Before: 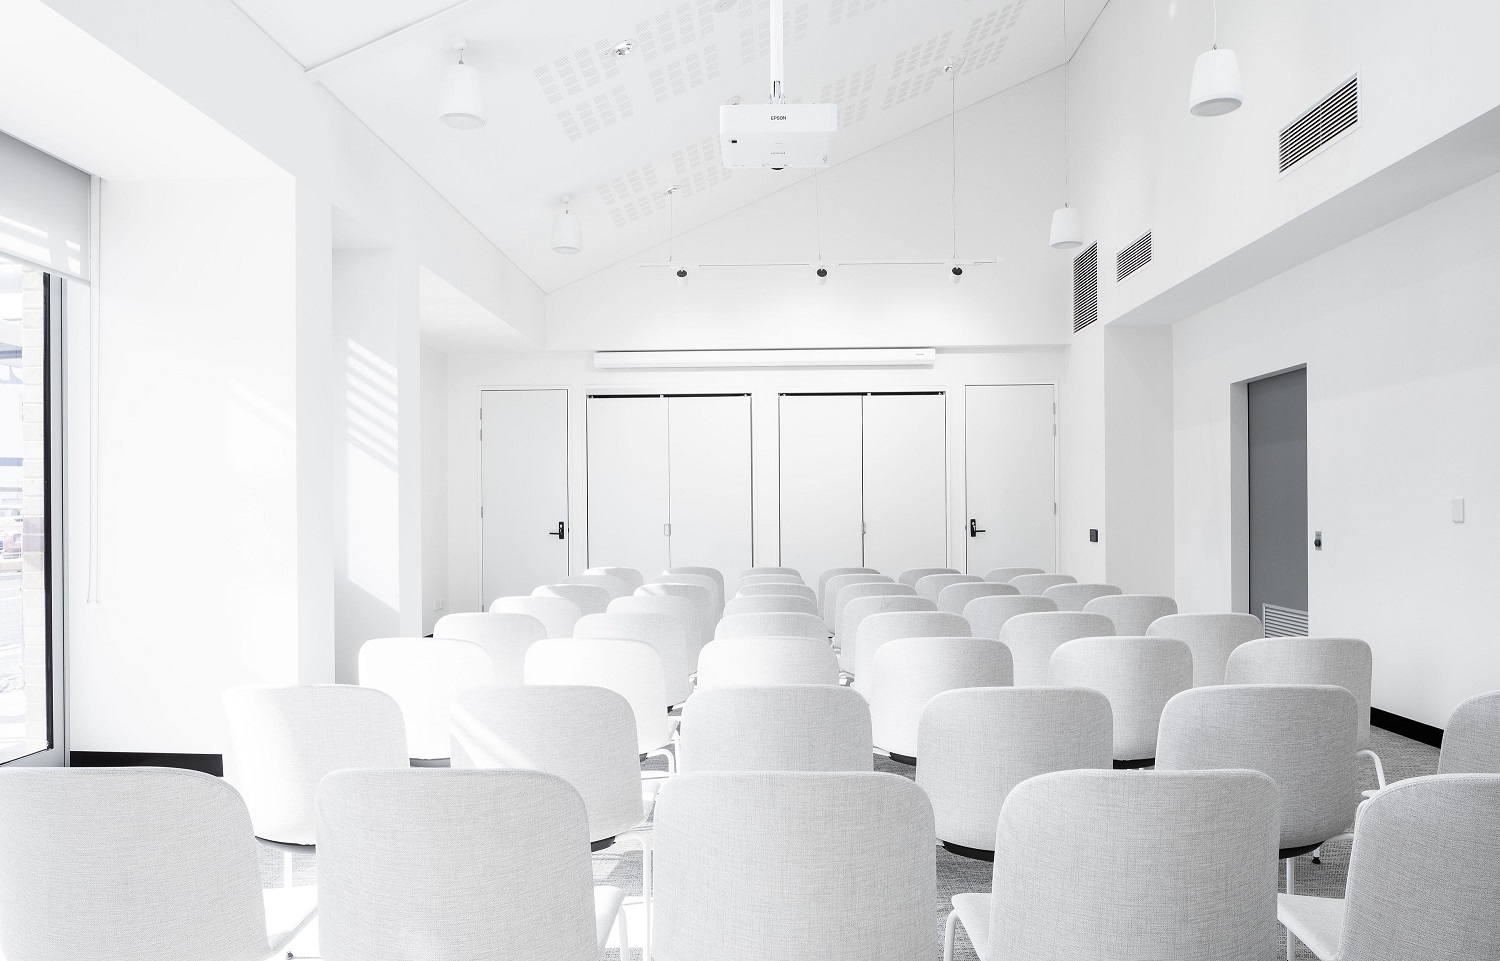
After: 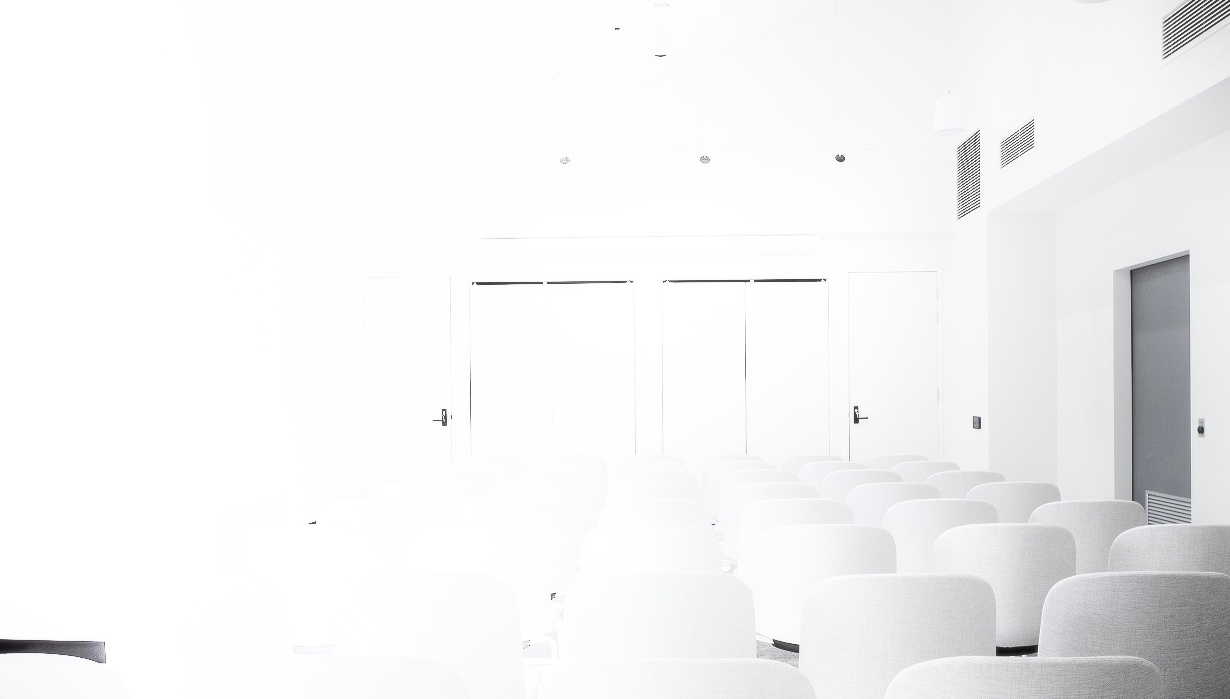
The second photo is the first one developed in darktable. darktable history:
crop: left 7.856%, top 11.836%, right 10.12%, bottom 15.387%
shadows and highlights: shadows -21.3, highlights 100, soften with gaussian
contrast brightness saturation: brightness -0.25, saturation 0.2
soften: size 10%, saturation 50%, brightness 0.2 EV, mix 10%
